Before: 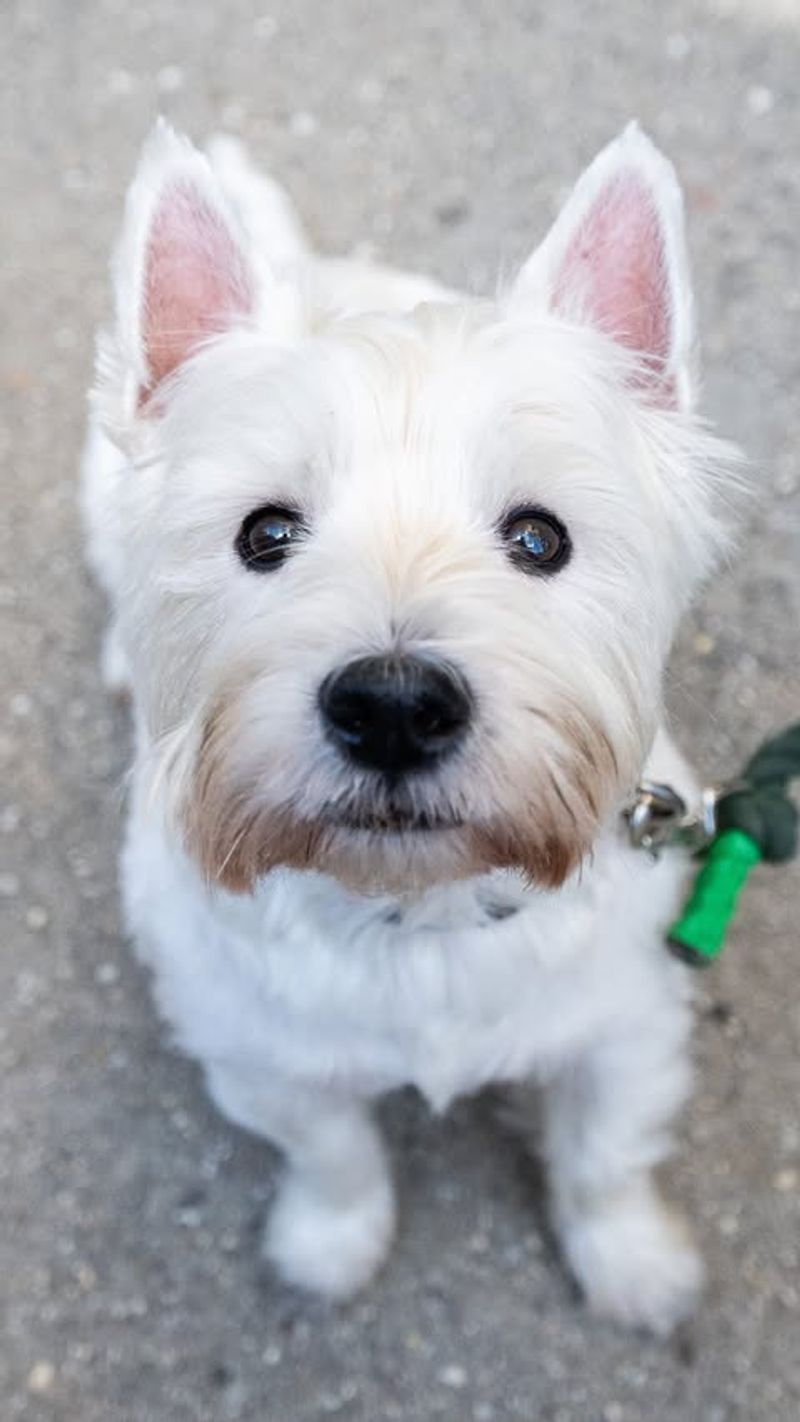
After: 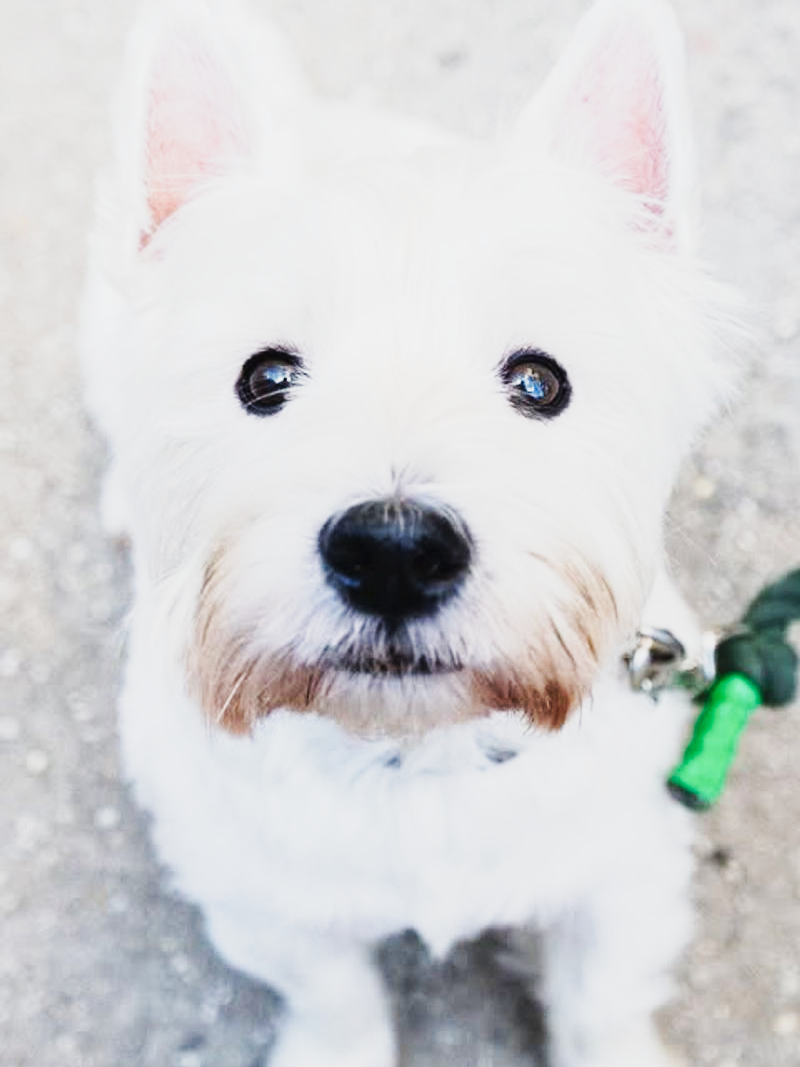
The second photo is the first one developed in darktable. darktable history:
crop: top 11.024%, bottom 13.88%
tone curve: curves: ch0 [(0, 0.026) (0.146, 0.158) (0.272, 0.34) (0.434, 0.625) (0.676, 0.871) (0.994, 0.955)], preserve colors none
